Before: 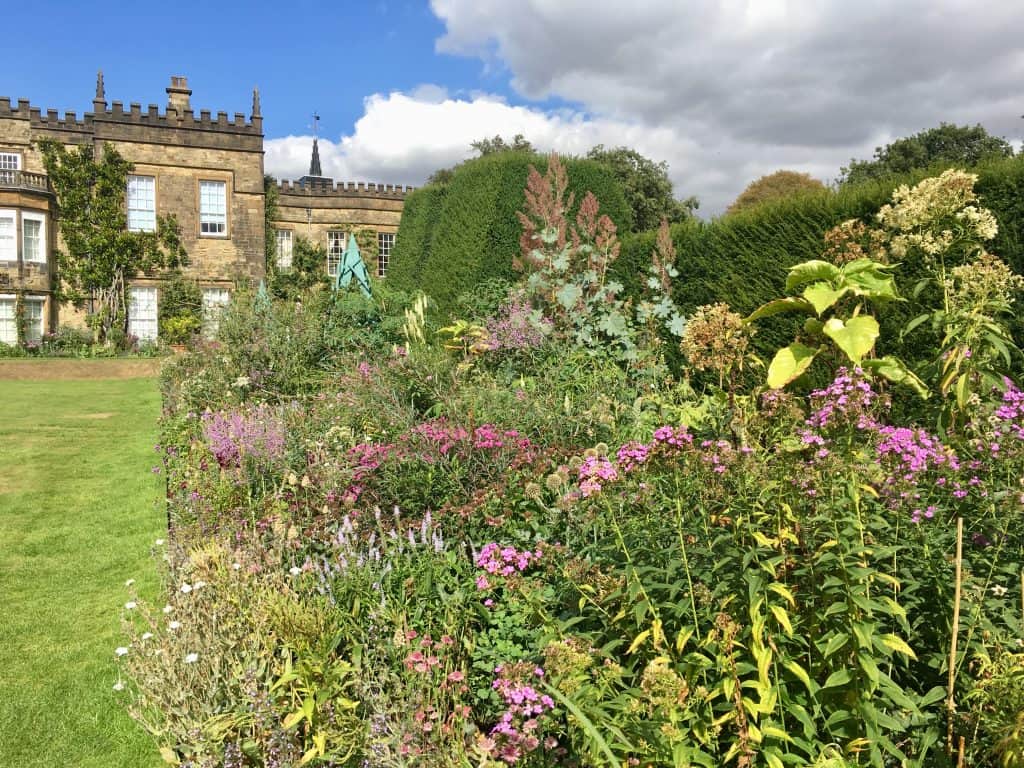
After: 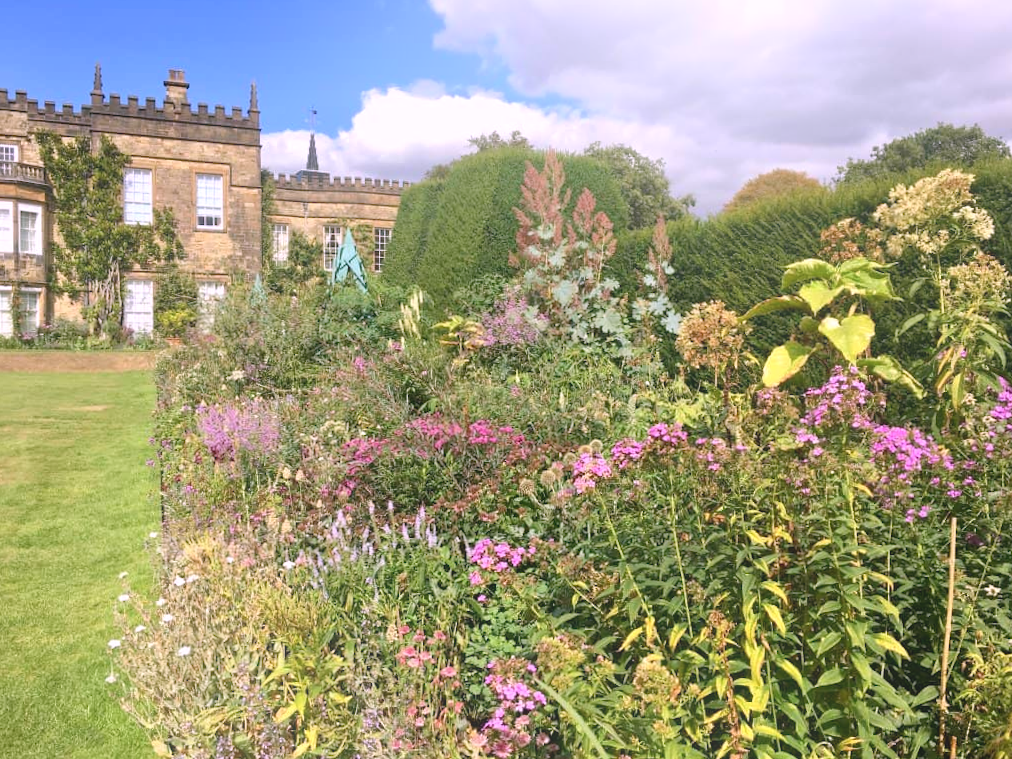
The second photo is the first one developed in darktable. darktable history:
bloom: on, module defaults
exposure: compensate exposure bias true, compensate highlight preservation false
white balance: red 1.066, blue 1.119
crop and rotate: angle -0.5°
